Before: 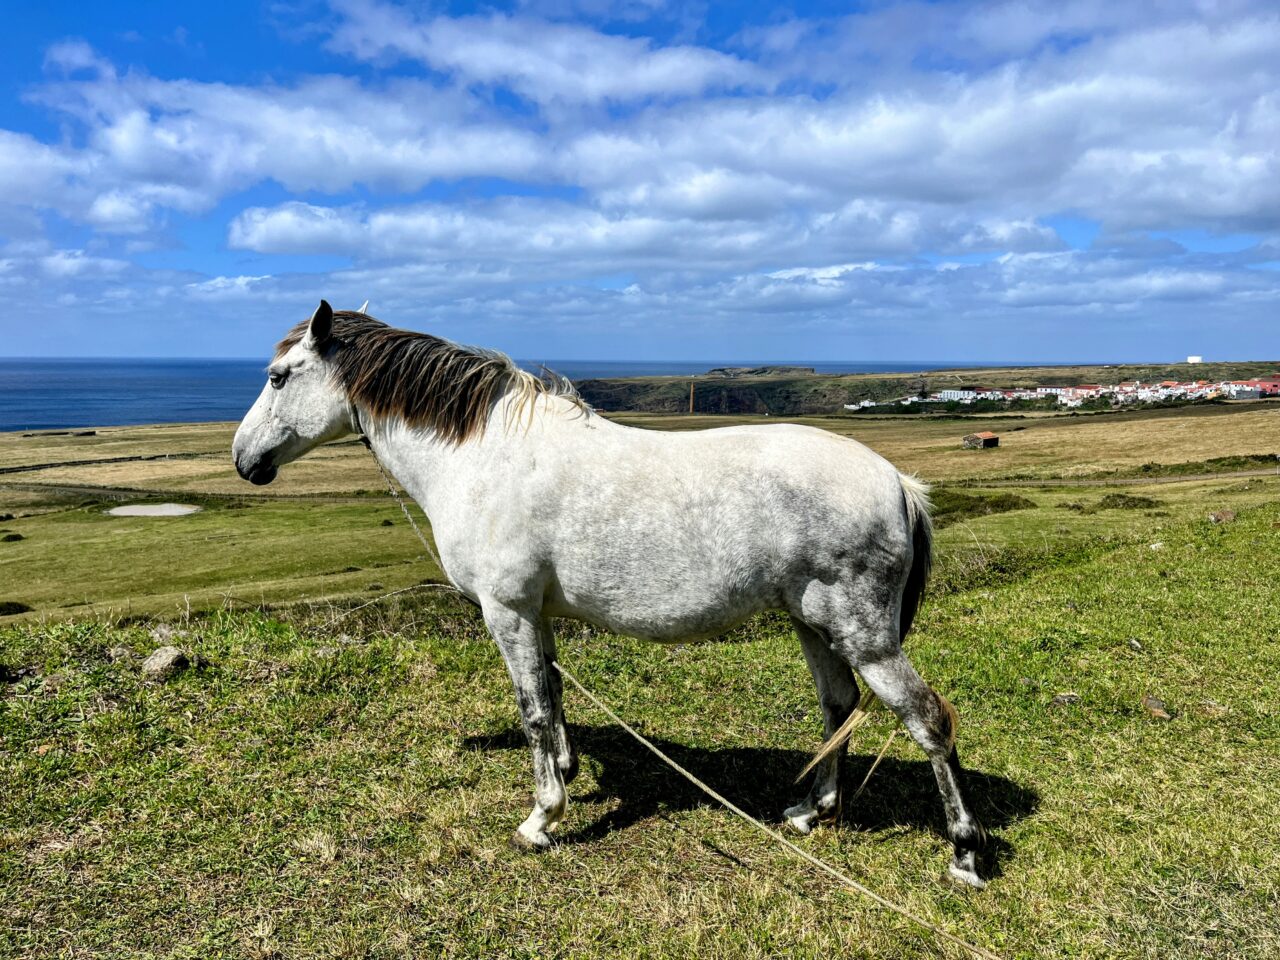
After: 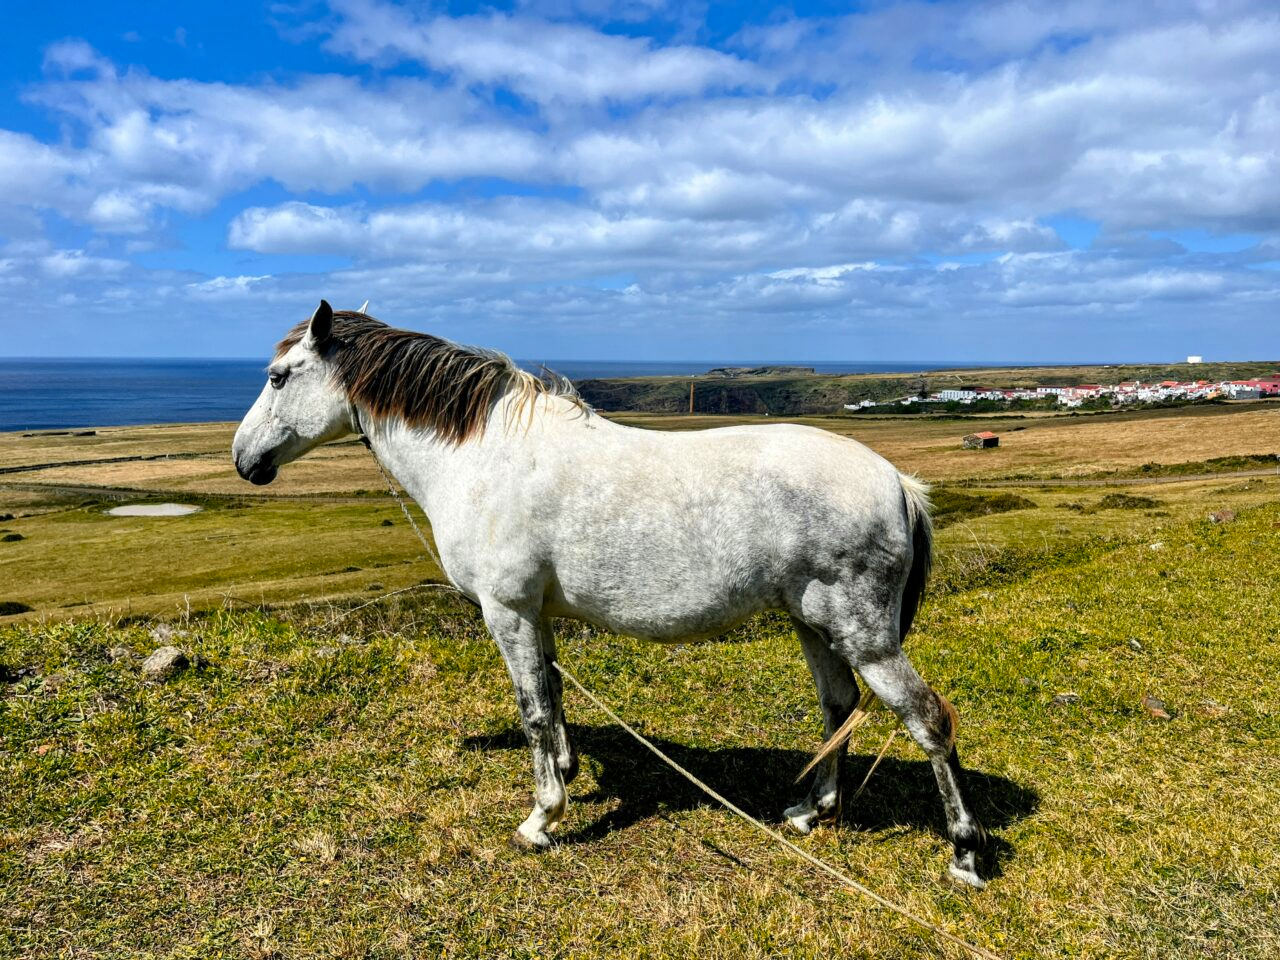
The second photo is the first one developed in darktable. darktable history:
color zones: curves: ch1 [(0.24, 0.634) (0.75, 0.5)]; ch2 [(0.253, 0.437) (0.745, 0.491)]
